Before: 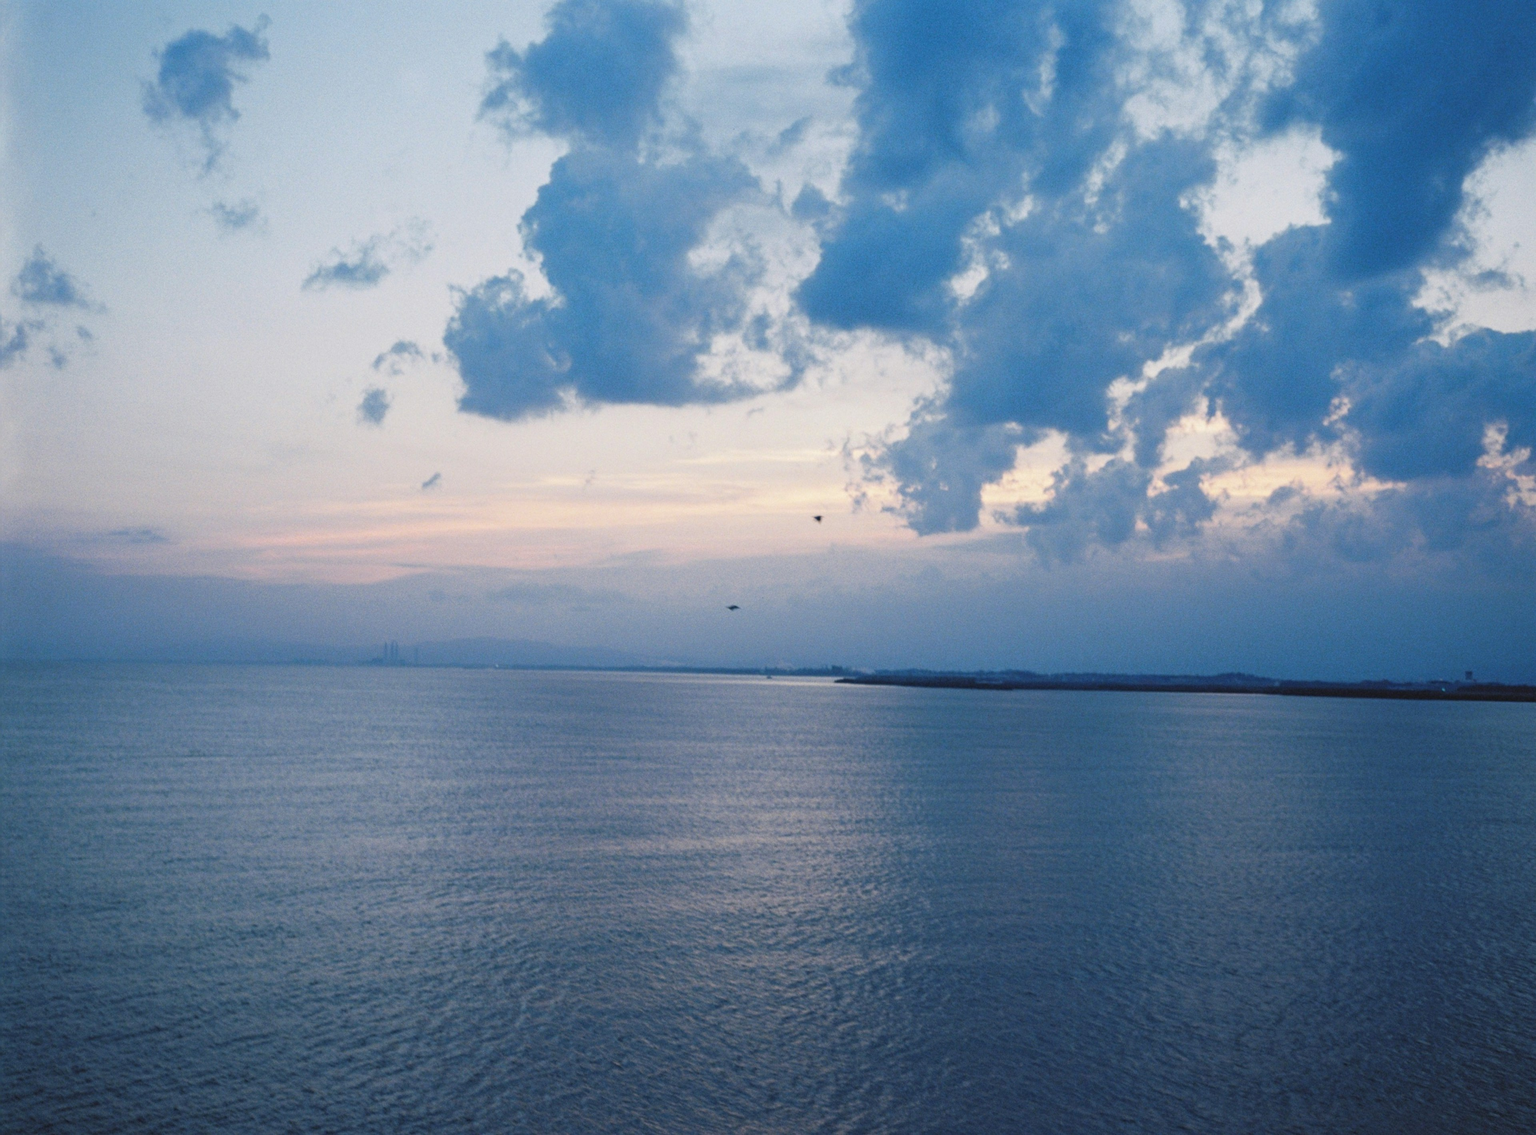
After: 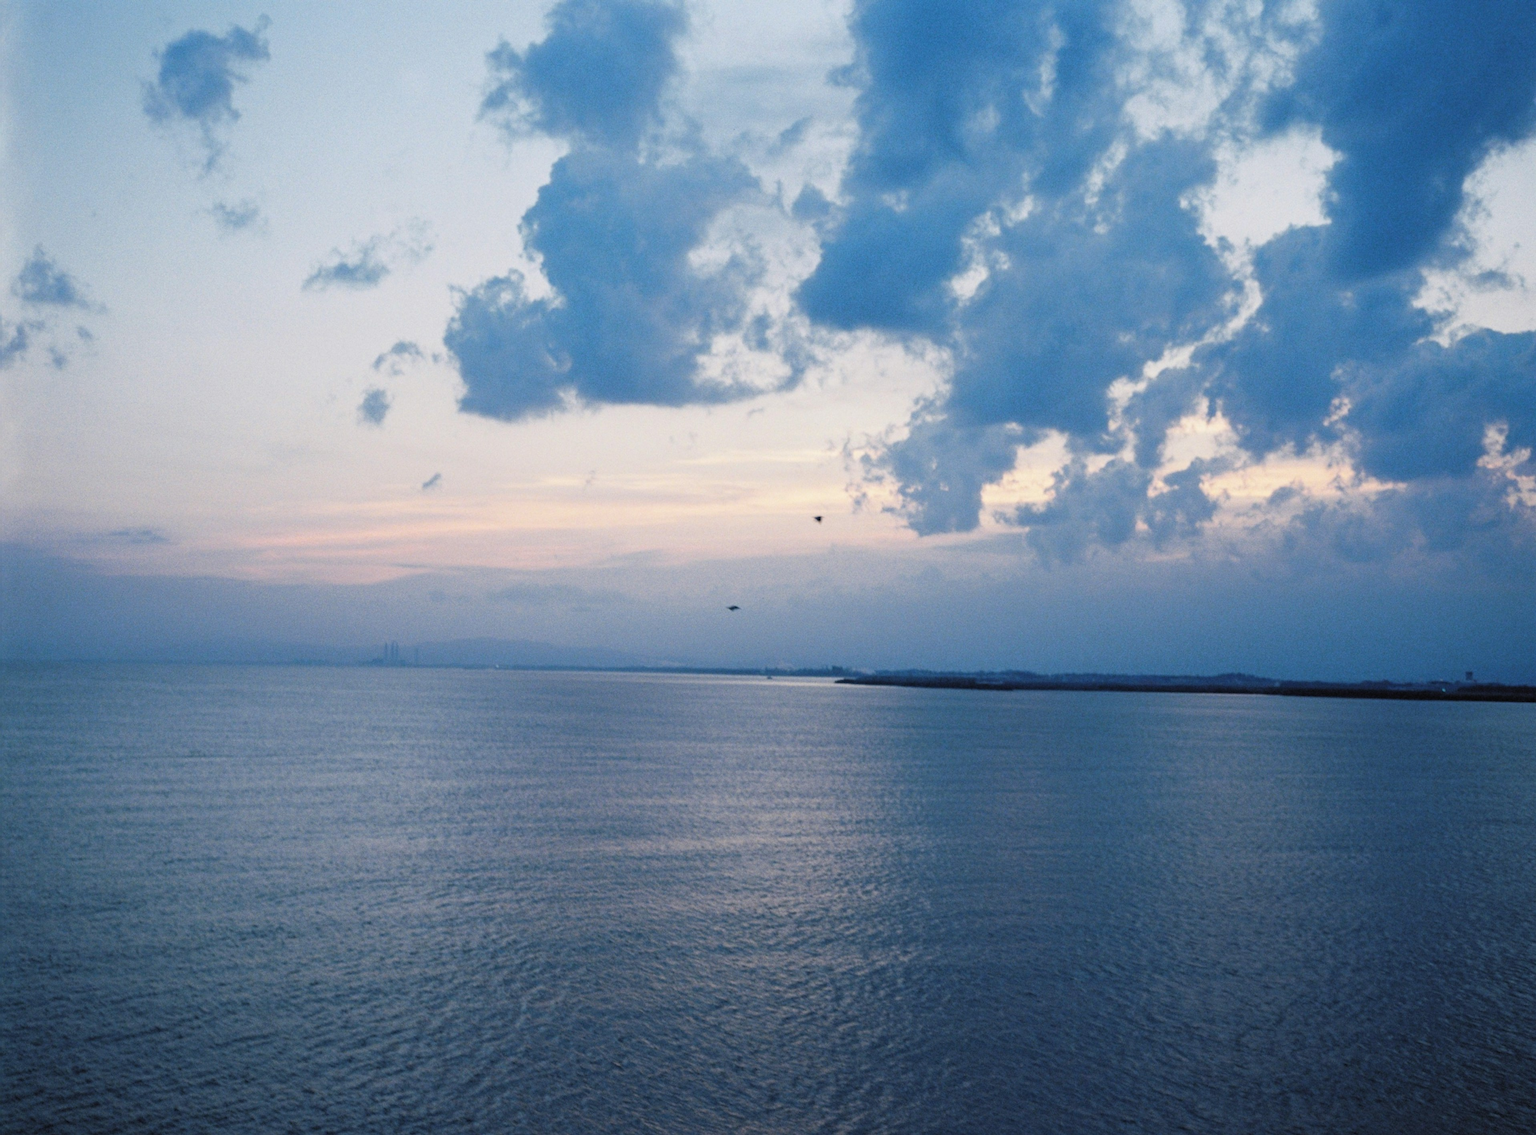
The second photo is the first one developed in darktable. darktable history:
filmic rgb: black relative exposure -12.88 EV, white relative exposure 2.81 EV, target black luminance 0%, hardness 8.63, latitude 70.73%, contrast 1.135, shadows ↔ highlights balance -0.906%, color science v6 (2022), iterations of high-quality reconstruction 0
